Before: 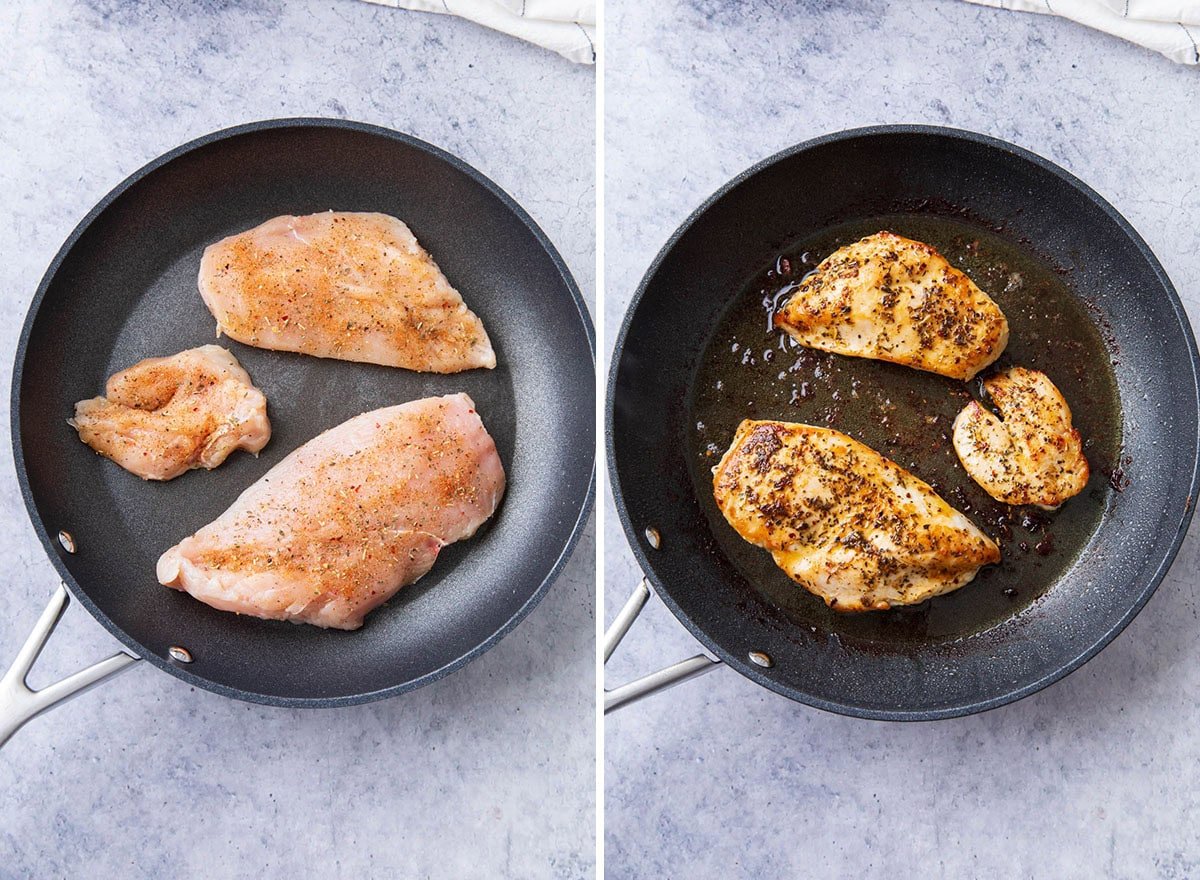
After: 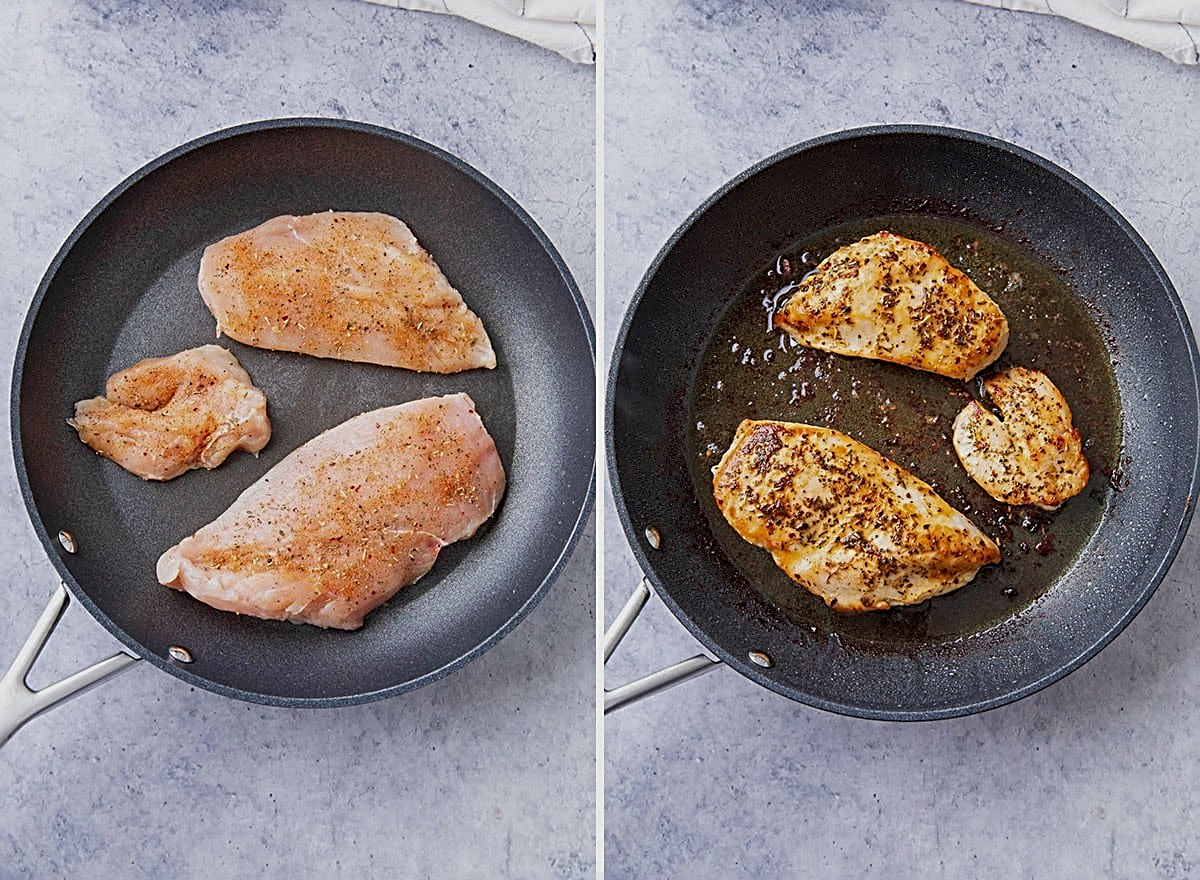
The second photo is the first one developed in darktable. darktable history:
sharpen: radius 2.817, amount 0.715
tone equalizer: -8 EV 0.25 EV, -7 EV 0.417 EV, -6 EV 0.417 EV, -5 EV 0.25 EV, -3 EV -0.25 EV, -2 EV -0.417 EV, -1 EV -0.417 EV, +0 EV -0.25 EV, edges refinement/feathering 500, mask exposure compensation -1.57 EV, preserve details guided filter
